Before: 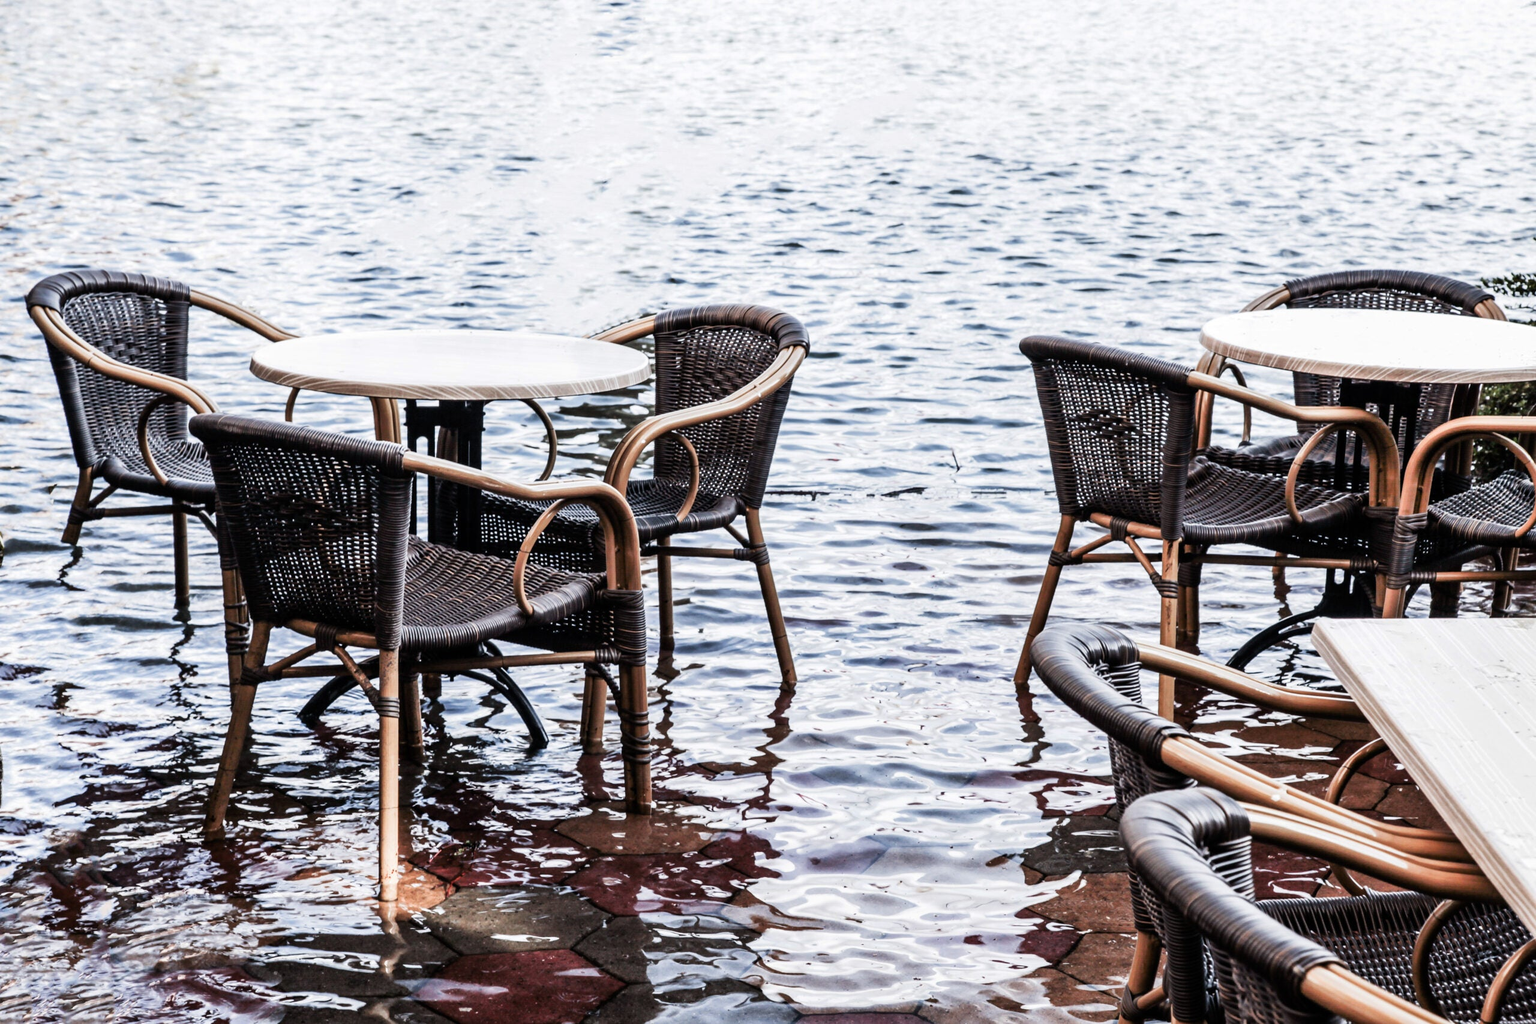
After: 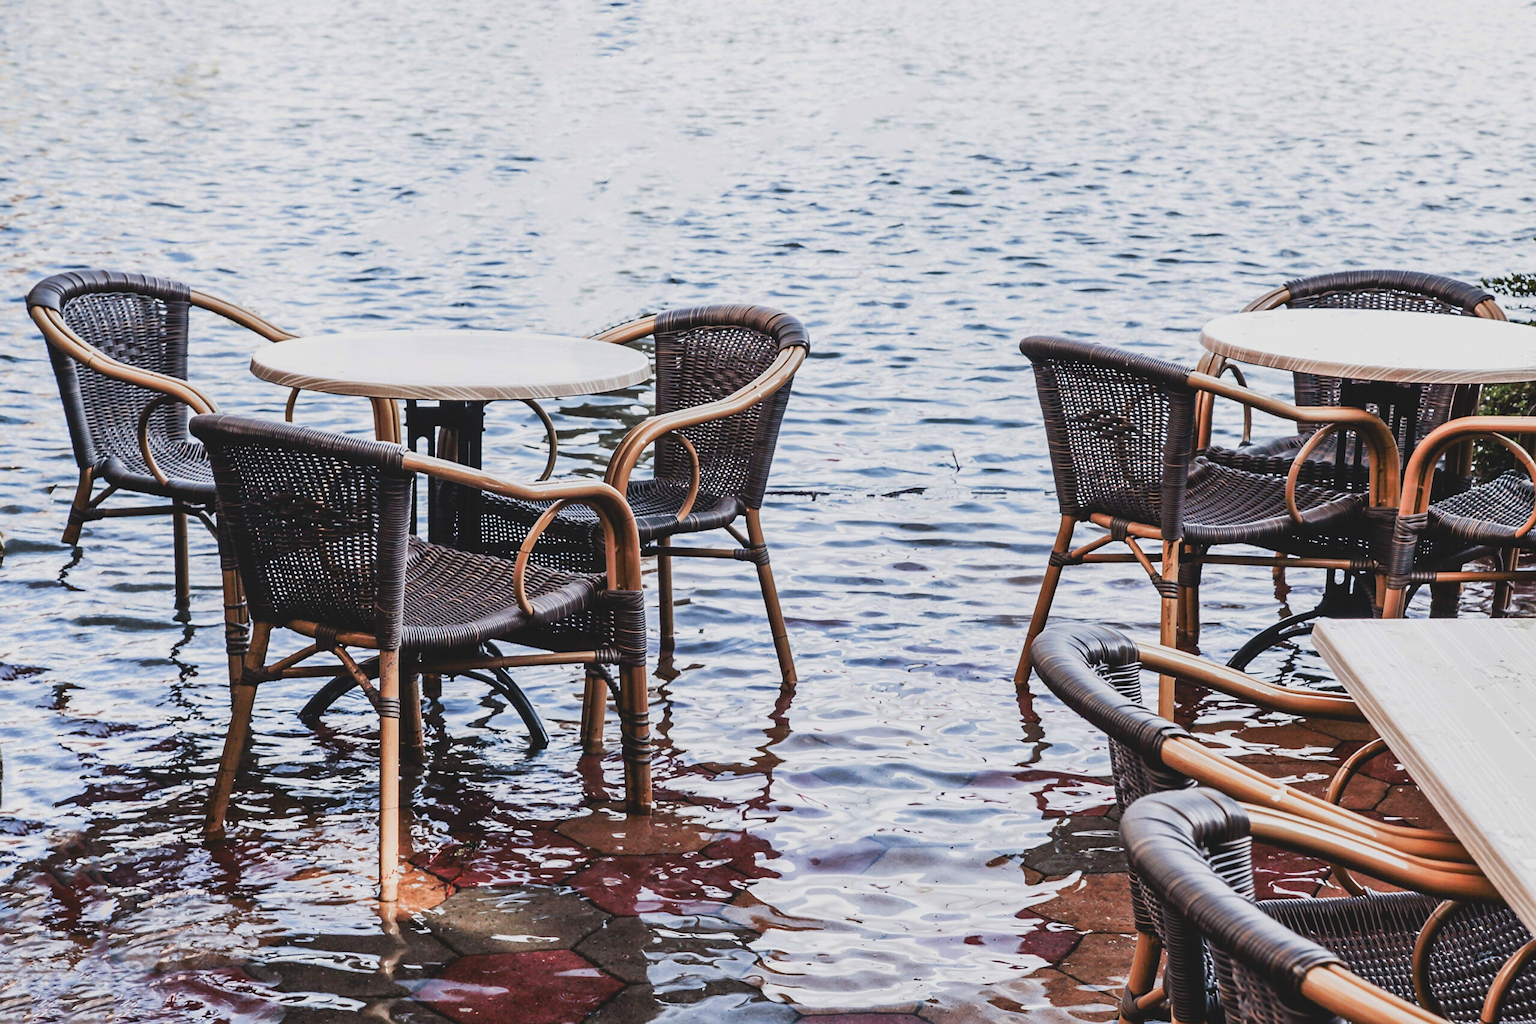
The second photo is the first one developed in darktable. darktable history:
sharpen: radius 1.559, amount 0.373, threshold 1.271
contrast brightness saturation: contrast -0.19, saturation 0.19
